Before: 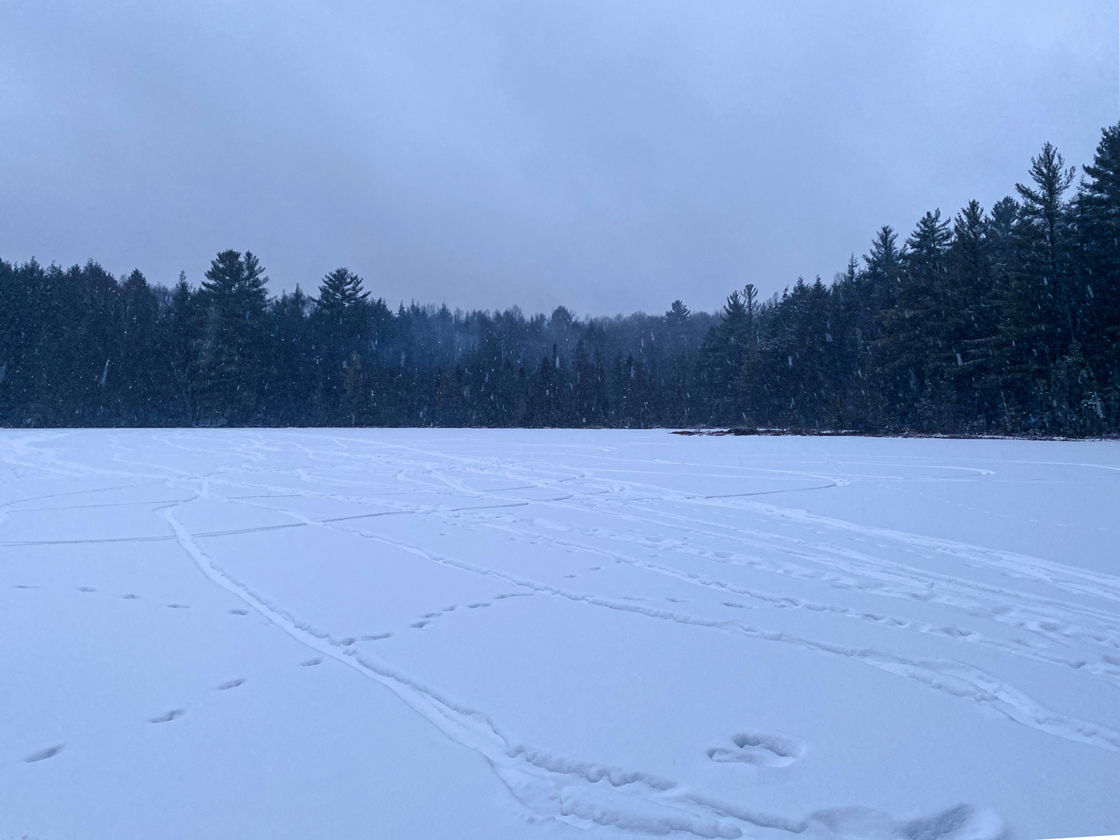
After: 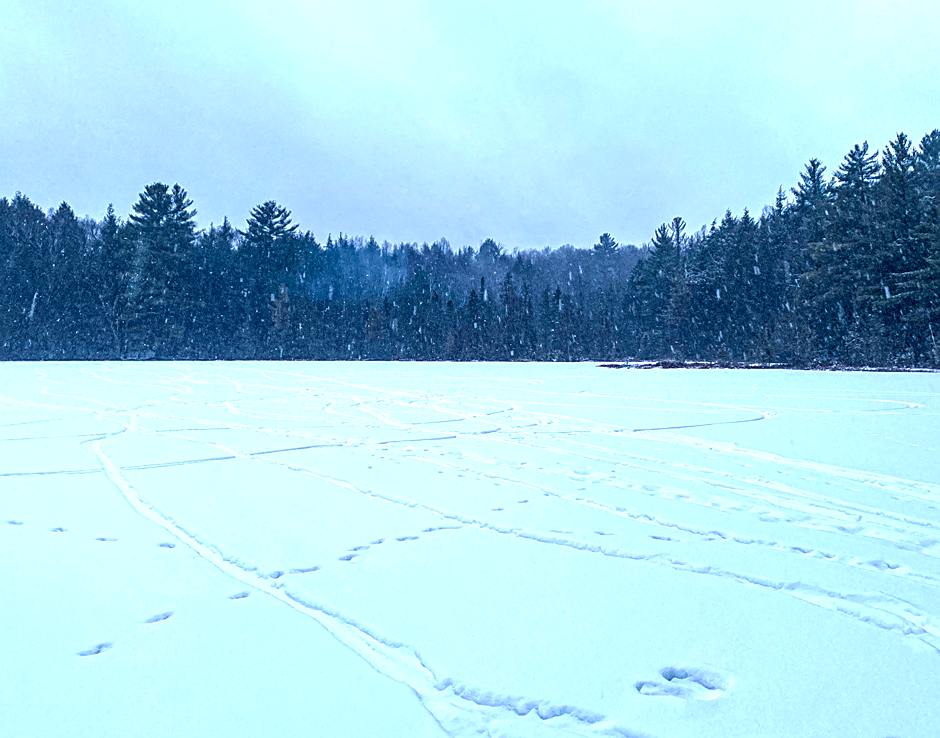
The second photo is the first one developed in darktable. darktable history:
sharpen: on, module defaults
crop: left 6.448%, top 8.007%, right 9.535%, bottom 4.052%
local contrast: detail 150%
exposure: black level correction 0, exposure 1.095 EV, compensate exposure bias true, compensate highlight preservation false
